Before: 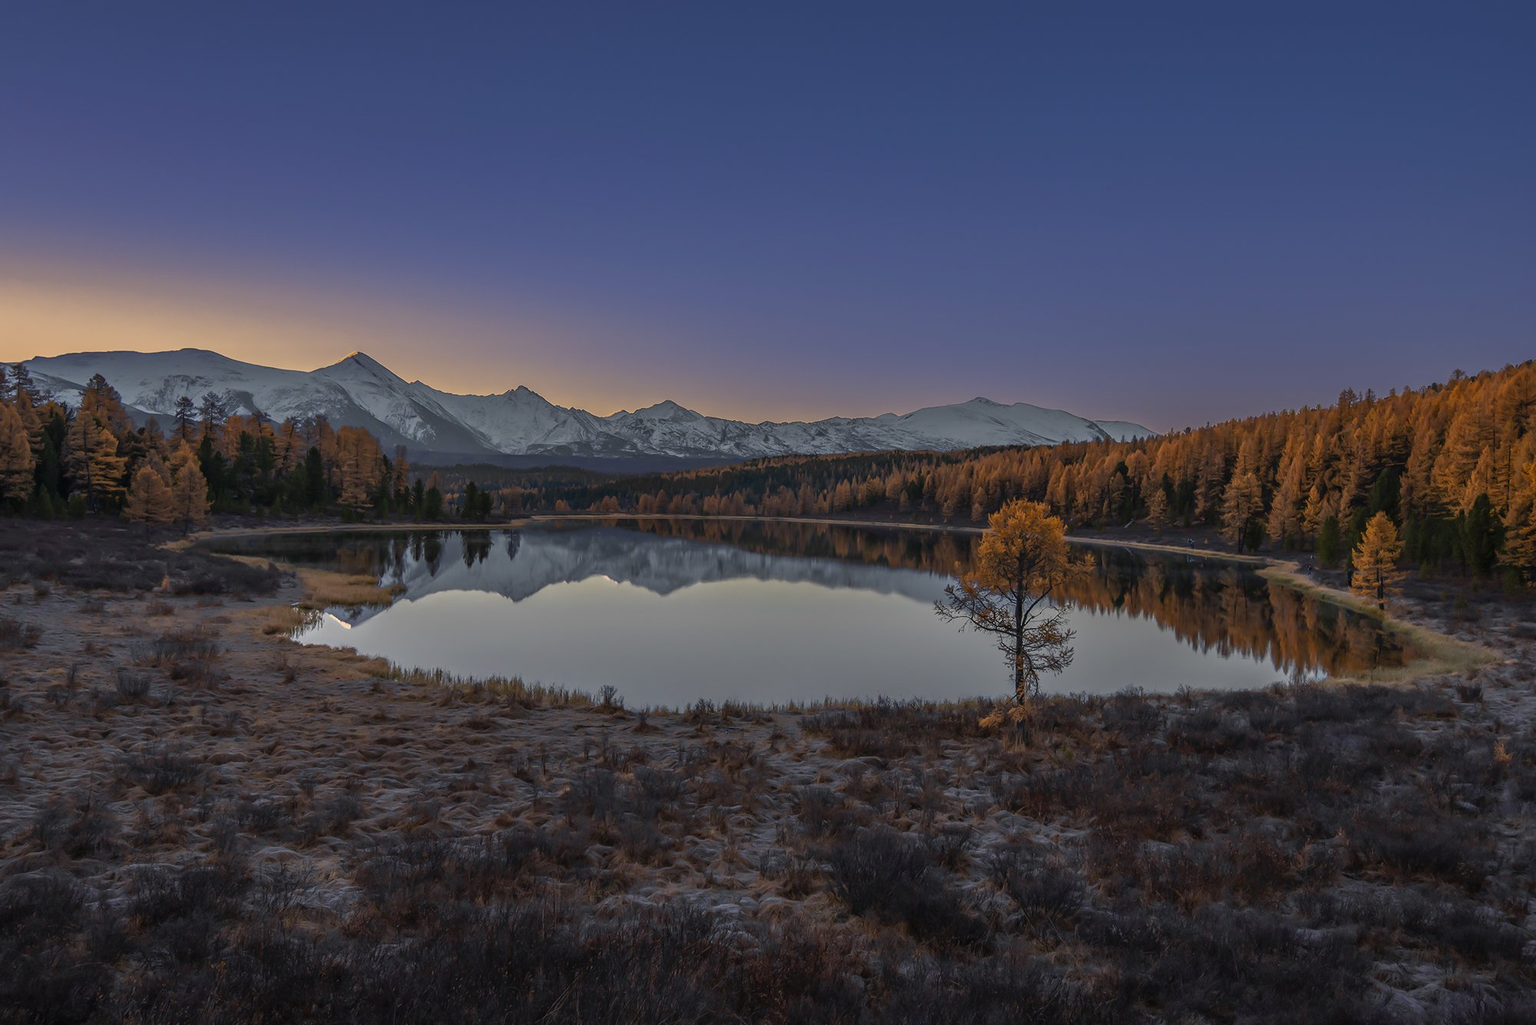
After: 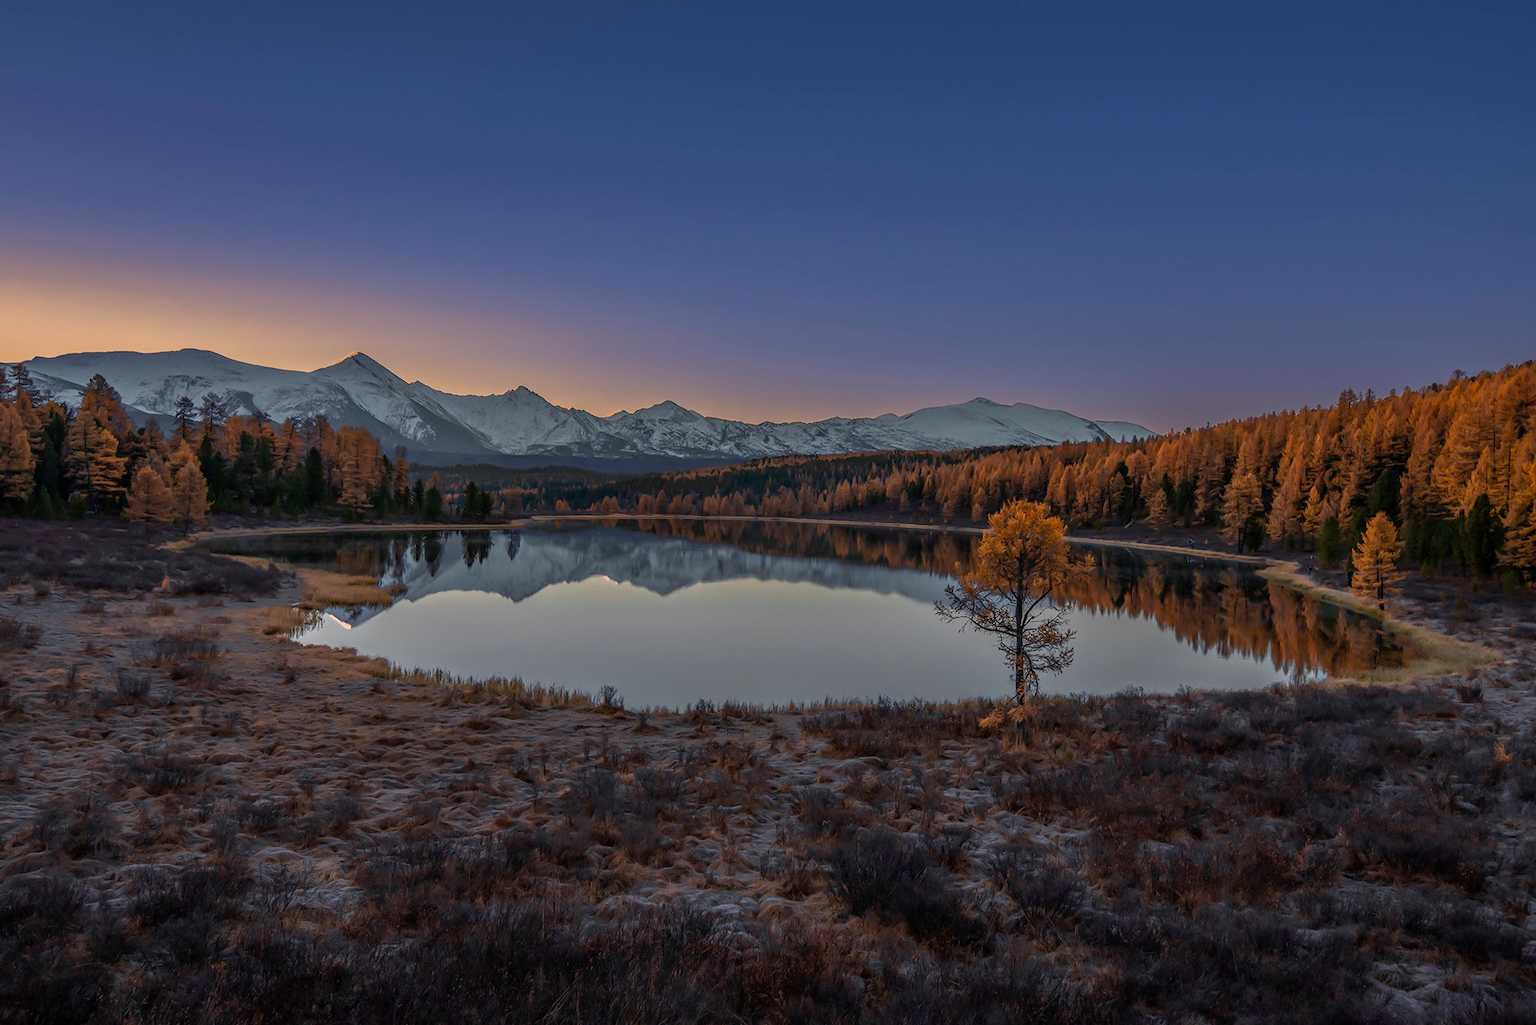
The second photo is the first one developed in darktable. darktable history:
local contrast: detail 110%
rotate and perspective: crop left 0, crop top 0
